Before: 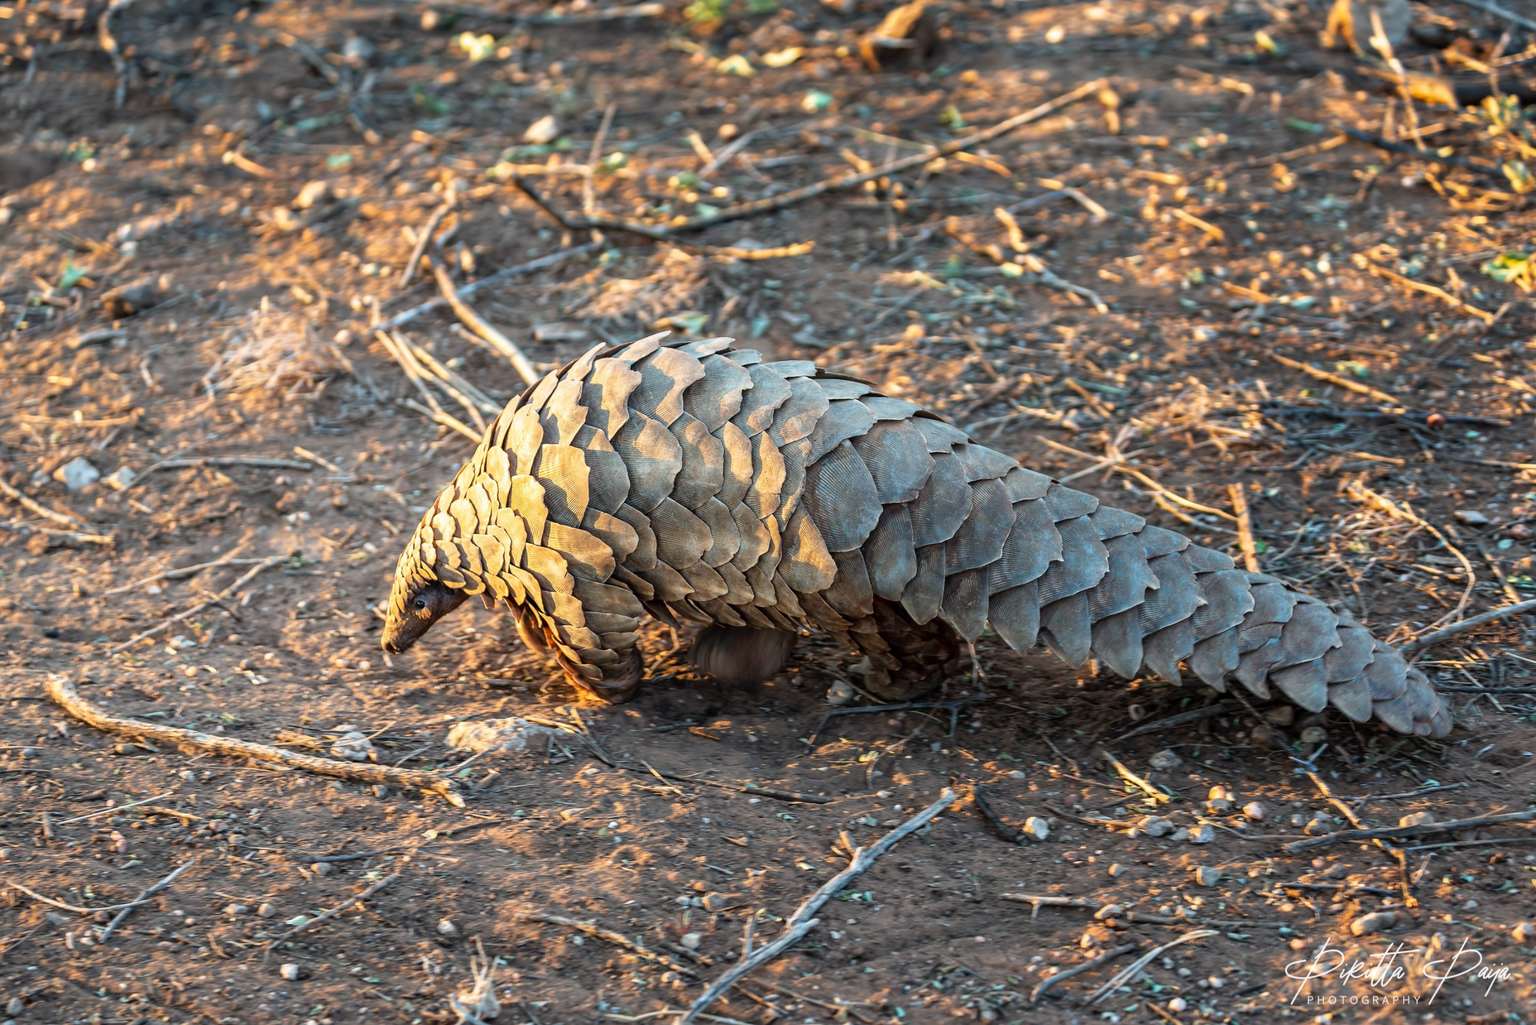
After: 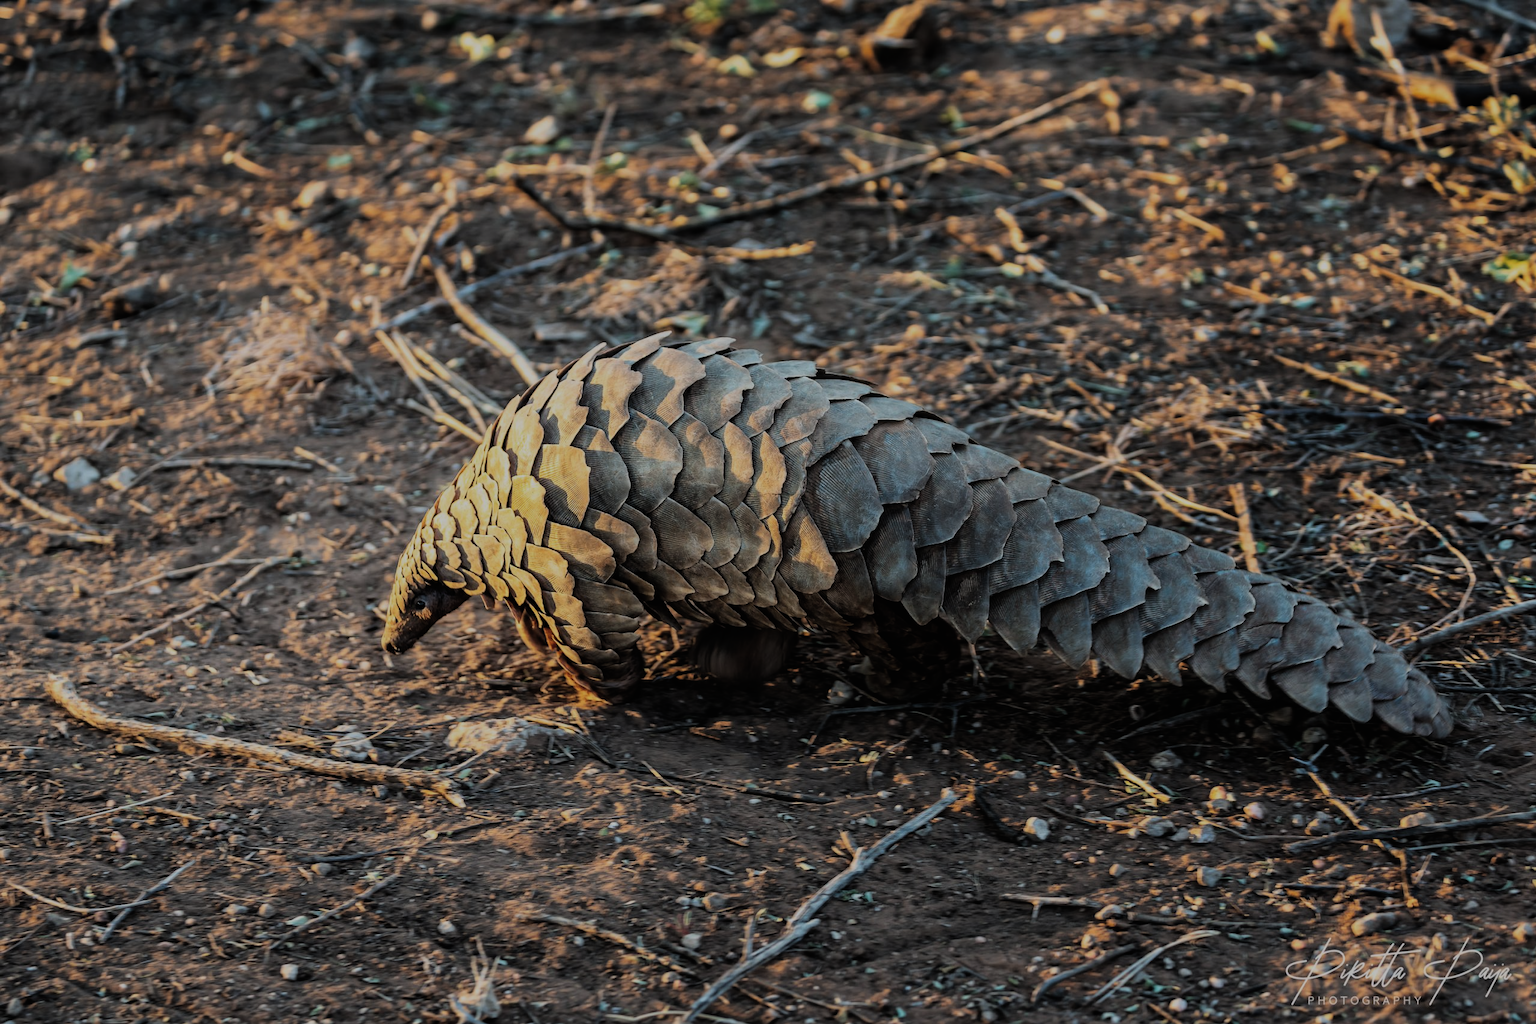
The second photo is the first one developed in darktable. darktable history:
filmic rgb: black relative exposure -7.5 EV, white relative exposure 5 EV, hardness 3.32, contrast 1.298
exposure: black level correction -0.017, exposure -1.027 EV, compensate highlight preservation false
